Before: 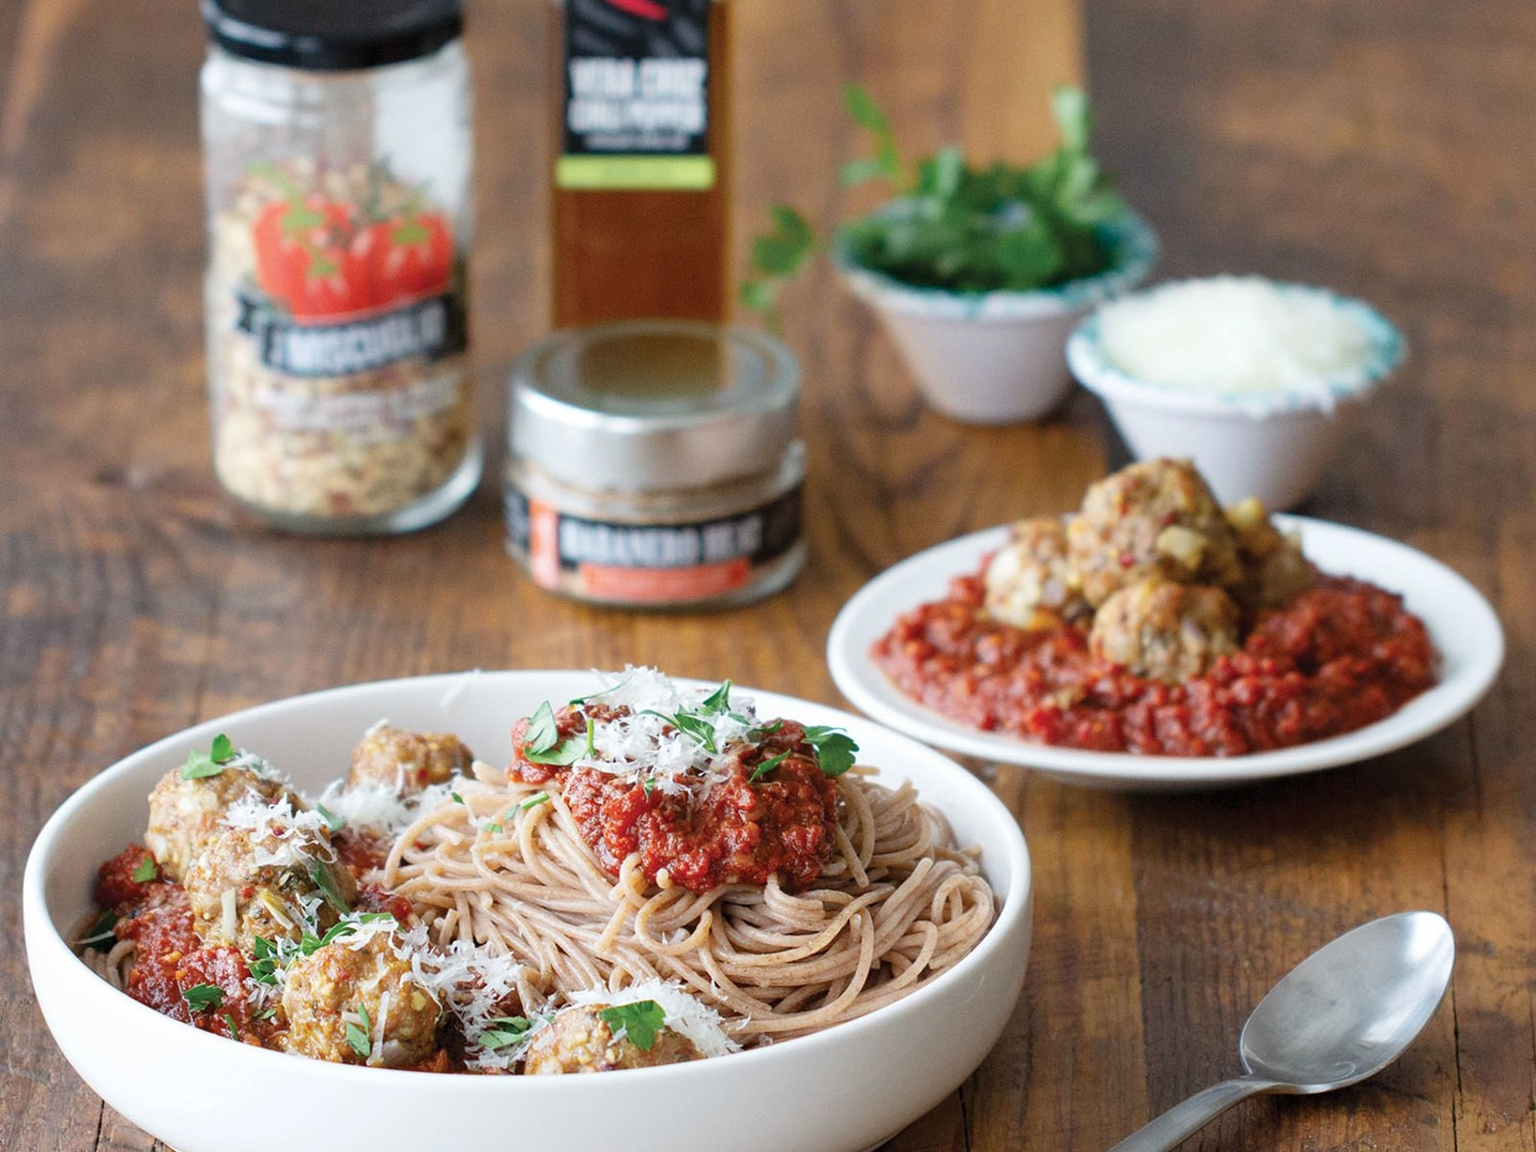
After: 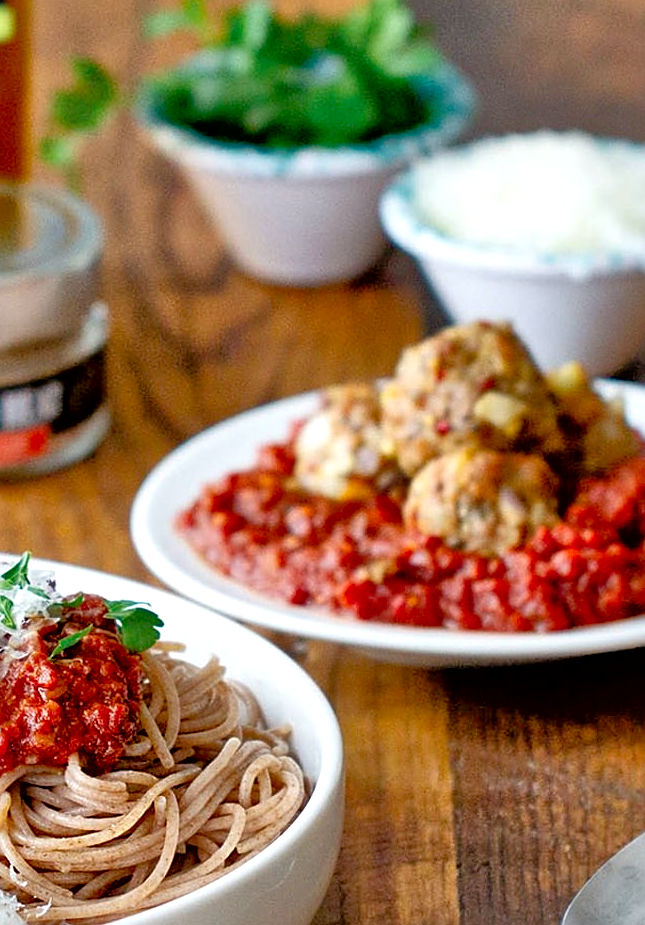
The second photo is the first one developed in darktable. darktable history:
tone equalizer: -7 EV 0.161 EV, -6 EV 0.608 EV, -5 EV 1.14 EV, -4 EV 1.29 EV, -3 EV 1.18 EV, -2 EV 0.6 EV, -1 EV 0.157 EV
tone curve: curves: ch0 [(0, 0) (0.003, 0.001) (0.011, 0.004) (0.025, 0.011) (0.044, 0.021) (0.069, 0.028) (0.1, 0.036) (0.136, 0.051) (0.177, 0.085) (0.224, 0.127) (0.277, 0.193) (0.335, 0.266) (0.399, 0.338) (0.468, 0.419) (0.543, 0.504) (0.623, 0.593) (0.709, 0.689) (0.801, 0.784) (0.898, 0.888) (1, 1)], preserve colors none
exposure: black level correction 0.007, exposure 0.106 EV, compensate exposure bias true, compensate highlight preservation false
crop: left 45.729%, top 13.049%, right 13.941%, bottom 9.815%
contrast brightness saturation: saturation 0.101
sharpen: on, module defaults
local contrast: mode bilateral grid, contrast 21, coarseness 50, detail 150%, midtone range 0.2
